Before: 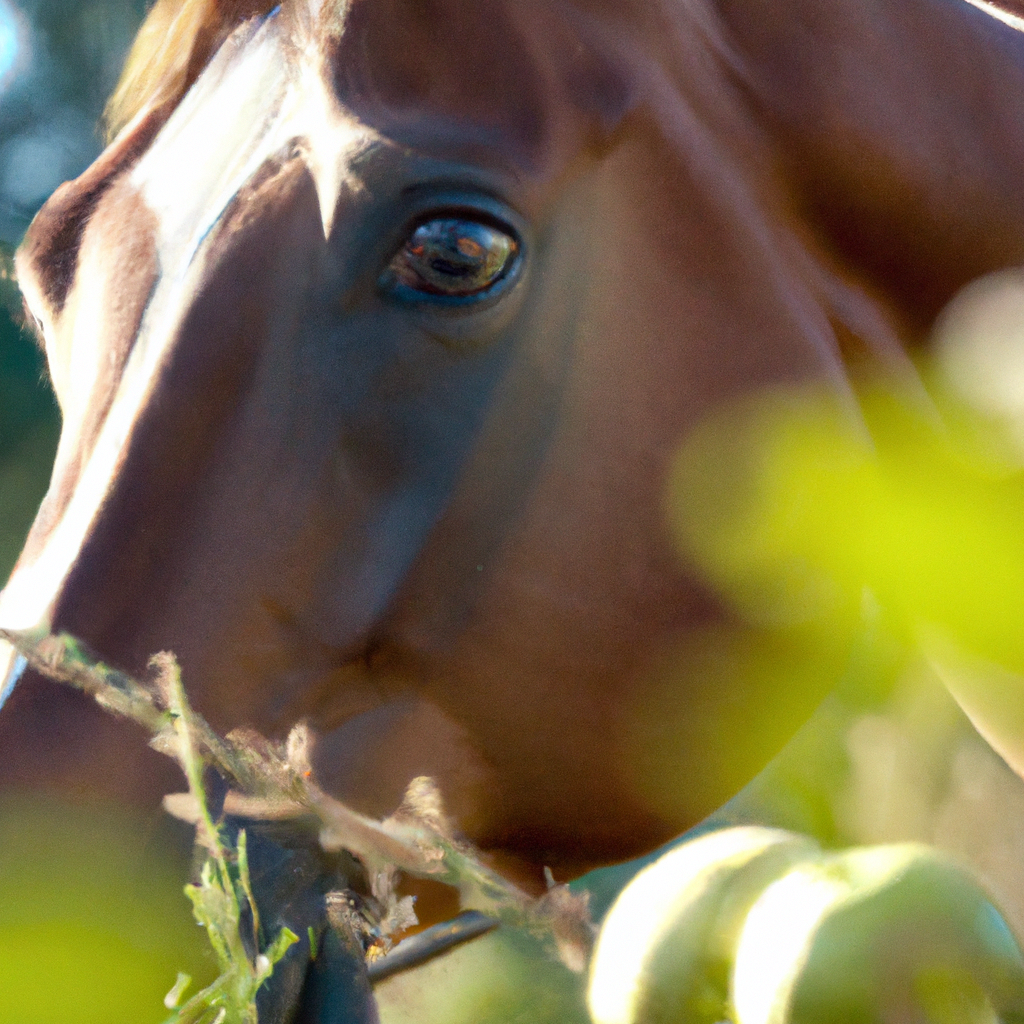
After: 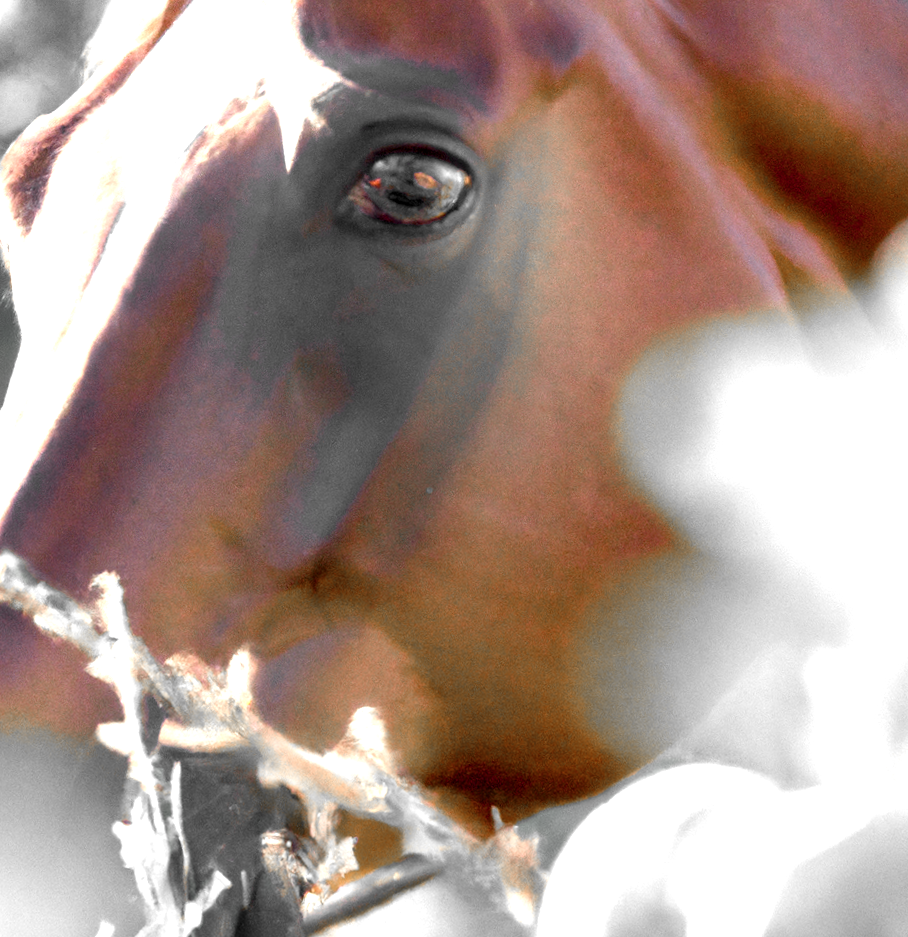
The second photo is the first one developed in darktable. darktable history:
color zones: curves: ch0 [(0, 0.65) (0.096, 0.644) (0.221, 0.539) (0.429, 0.5) (0.571, 0.5) (0.714, 0.5) (0.857, 0.5) (1, 0.65)]; ch1 [(0, 0.5) (0.143, 0.5) (0.257, -0.002) (0.429, 0.04) (0.571, -0.001) (0.714, -0.015) (0.857, 0.024) (1, 0.5)]
tone equalizer: on, module defaults
color balance rgb: perceptual saturation grading › global saturation 20%, perceptual saturation grading › highlights -25%, perceptual saturation grading › shadows 25%
crop and rotate: angle -2.38°
rotate and perspective: rotation -1.68°, lens shift (vertical) -0.146, crop left 0.049, crop right 0.912, crop top 0.032, crop bottom 0.96
exposure: black level correction 0.001, exposure 1.116 EV, compensate highlight preservation false
